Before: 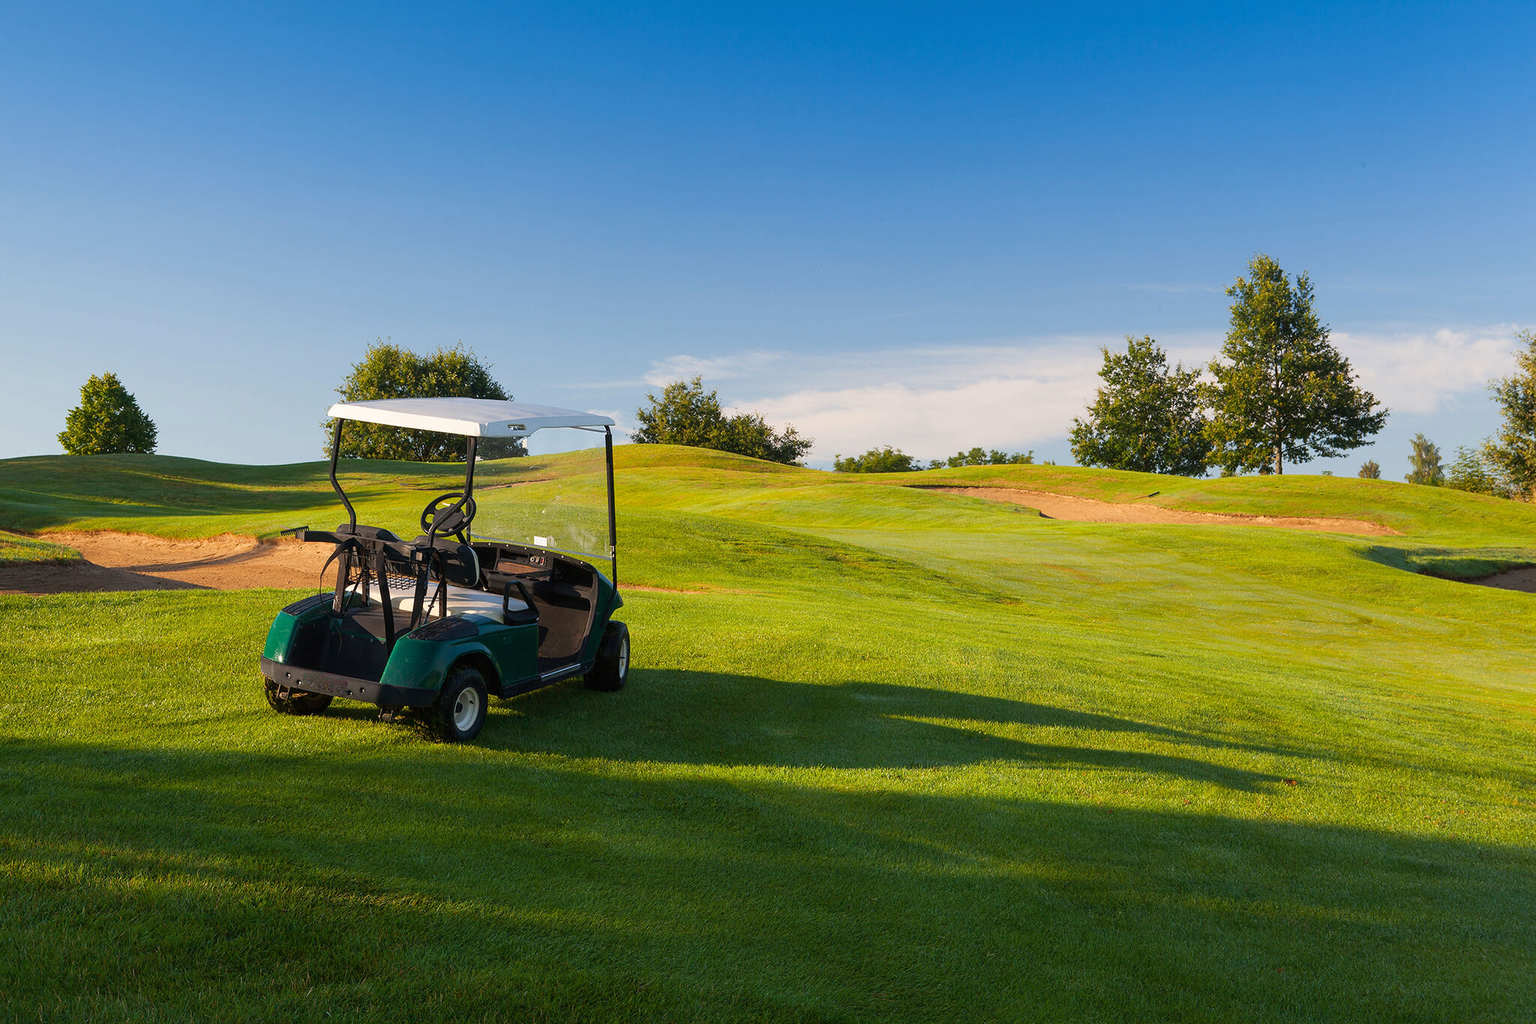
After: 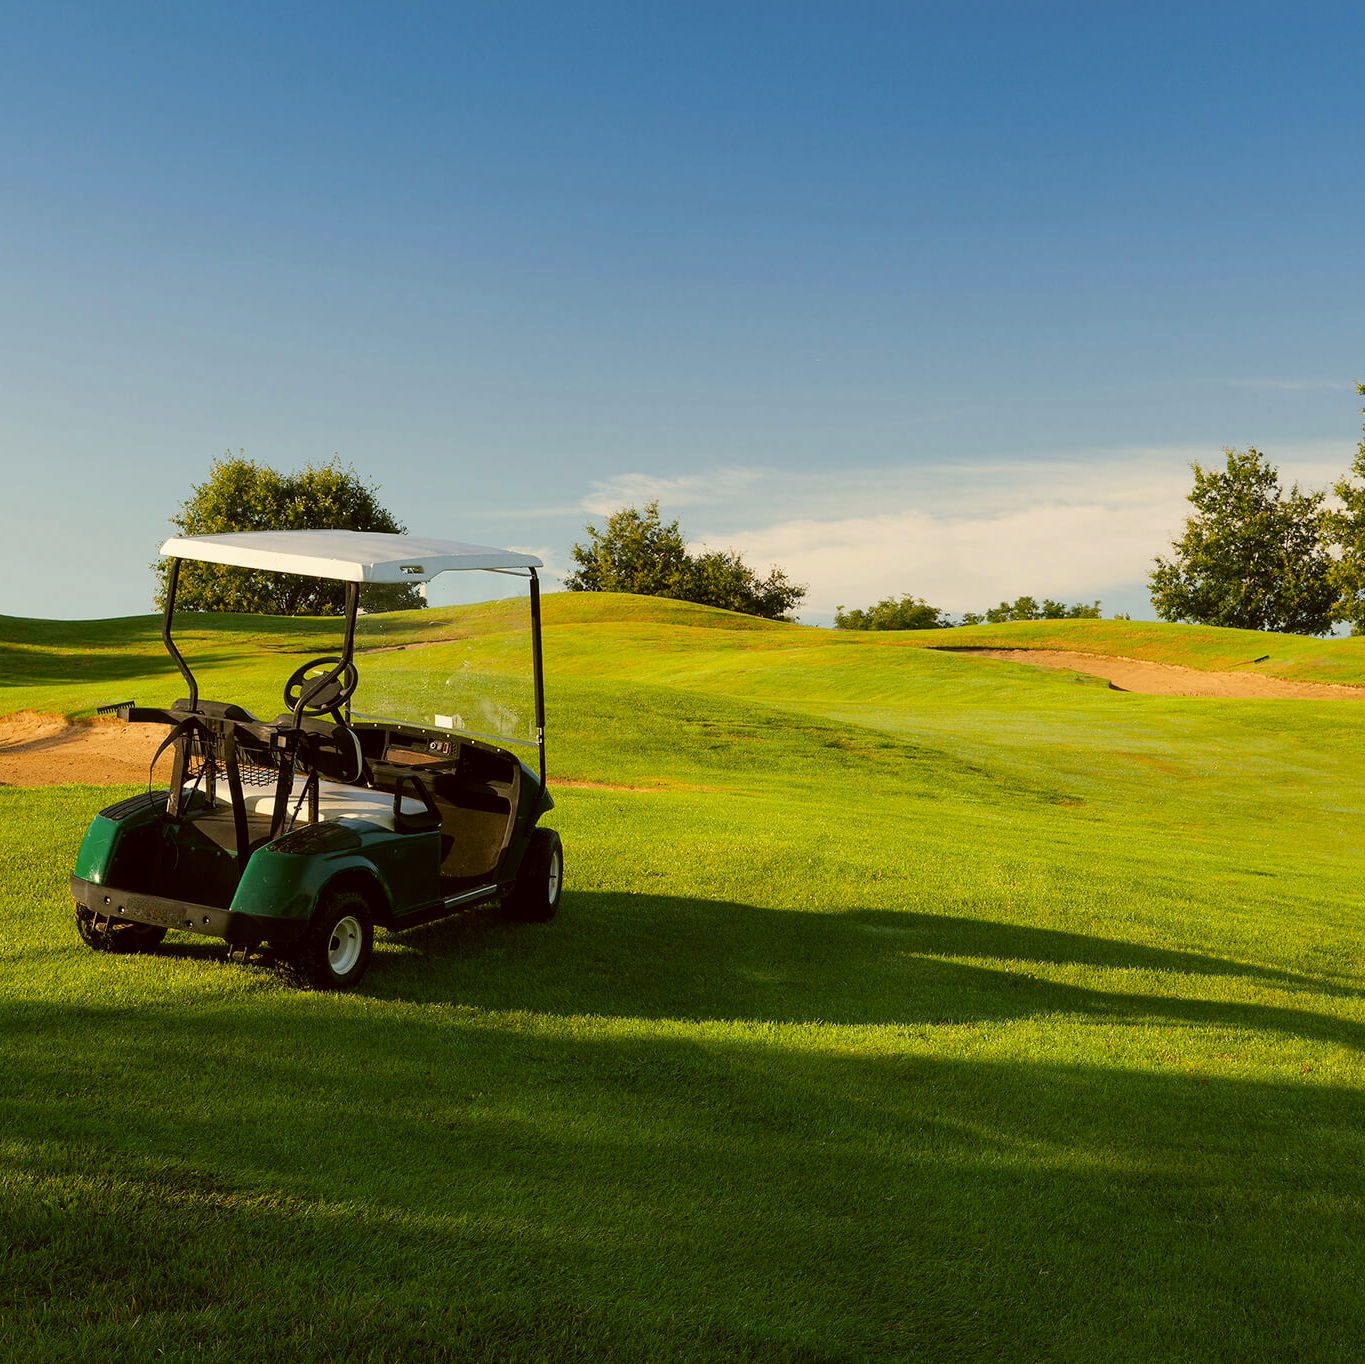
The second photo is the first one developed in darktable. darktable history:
crop and rotate: left 13.537%, right 19.796%
filmic rgb: middle gray luminance 18.42%, black relative exposure -11.45 EV, white relative exposure 2.55 EV, threshold 6 EV, target black luminance 0%, hardness 8.41, latitude 99%, contrast 1.084, shadows ↔ highlights balance 0.505%, add noise in highlights 0, preserve chrominance max RGB, color science v3 (2019), use custom middle-gray values true, iterations of high-quality reconstruction 0, contrast in highlights soft, enable highlight reconstruction true
color balance: output saturation 98.5%
color correction: highlights a* -1.43, highlights b* 10.12, shadows a* 0.395, shadows b* 19.35
